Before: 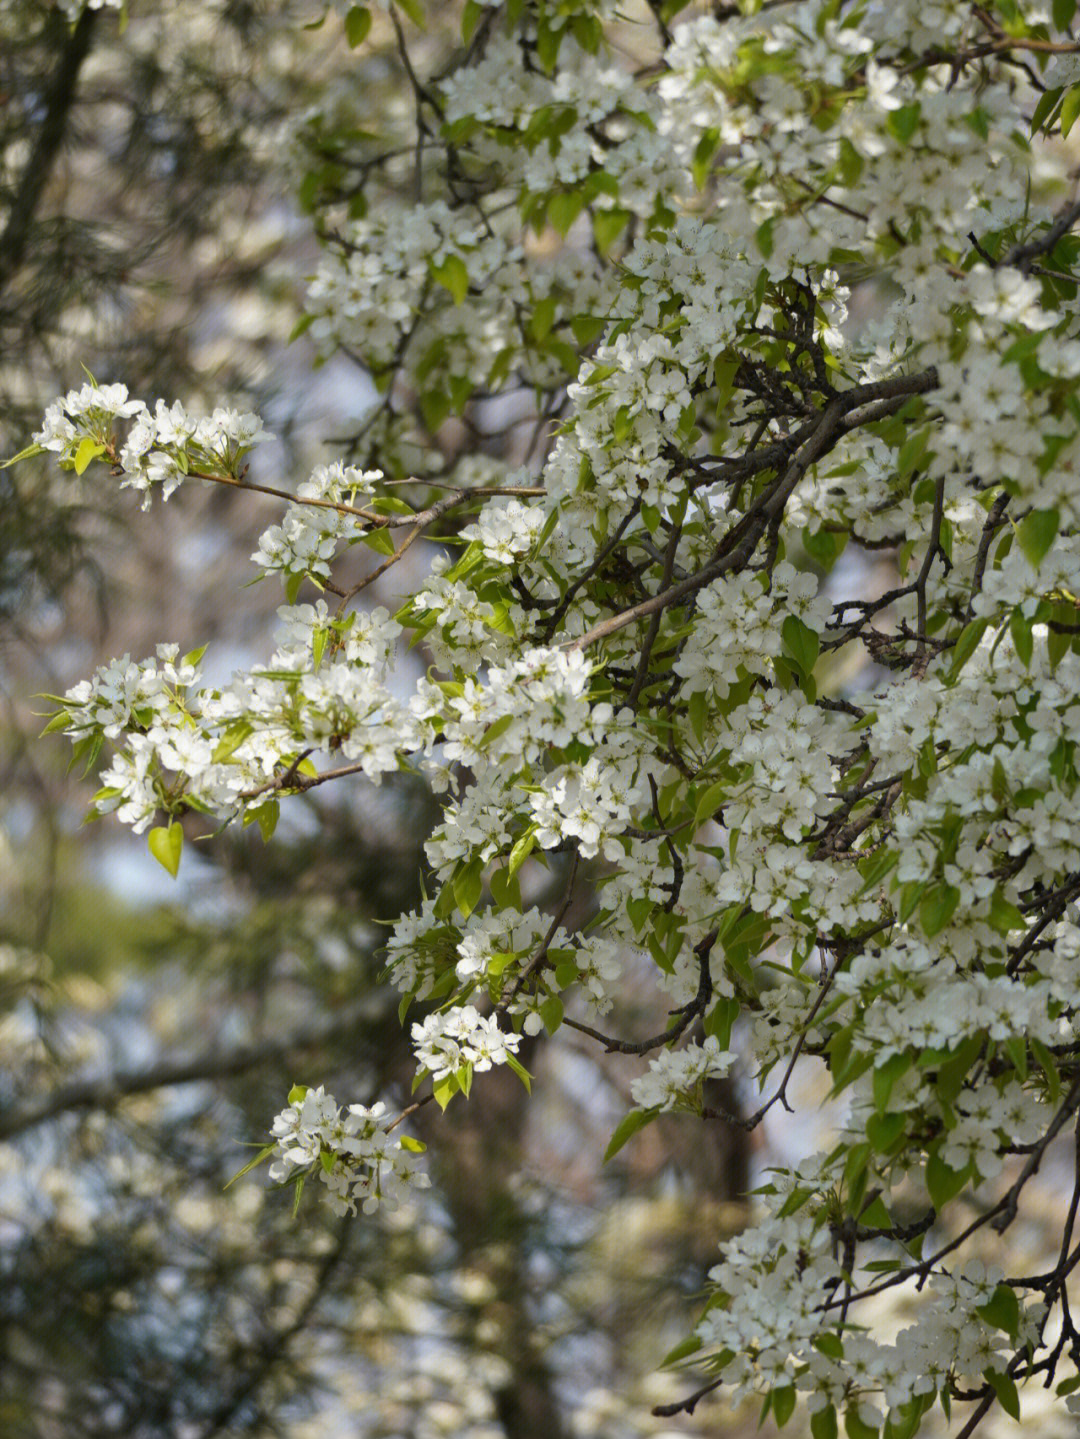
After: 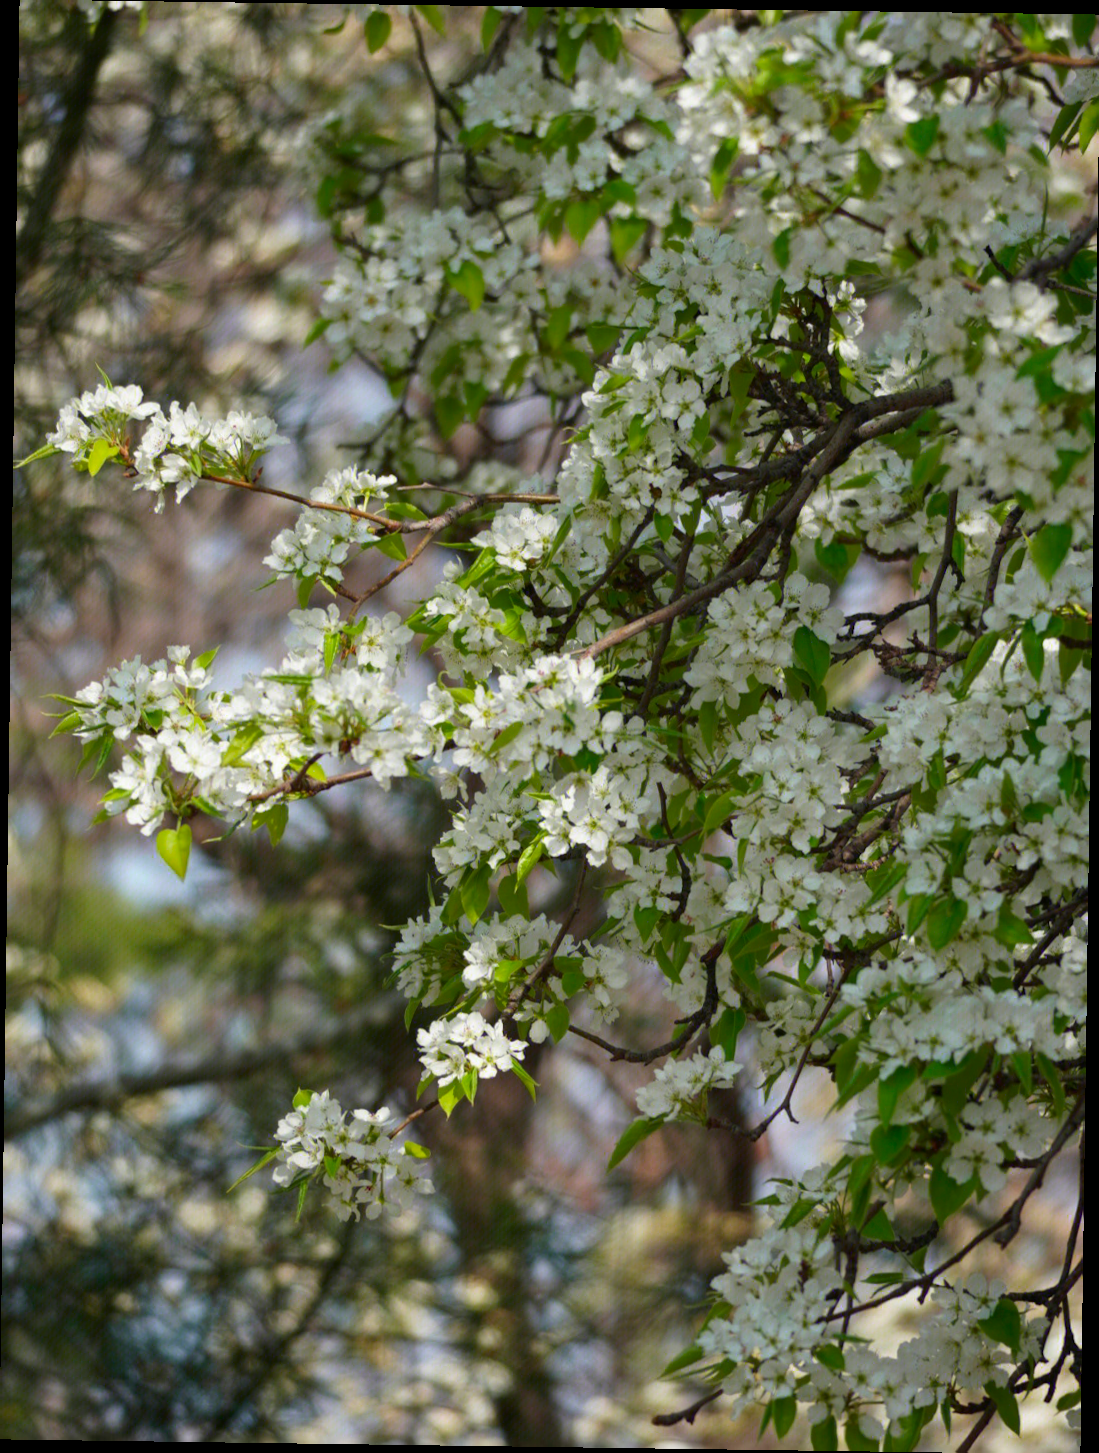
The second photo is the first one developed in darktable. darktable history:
color contrast: green-magenta contrast 1.73, blue-yellow contrast 1.15
contrast brightness saturation: contrast 0.03, brightness -0.04
rotate and perspective: rotation 0.8°, automatic cropping off
